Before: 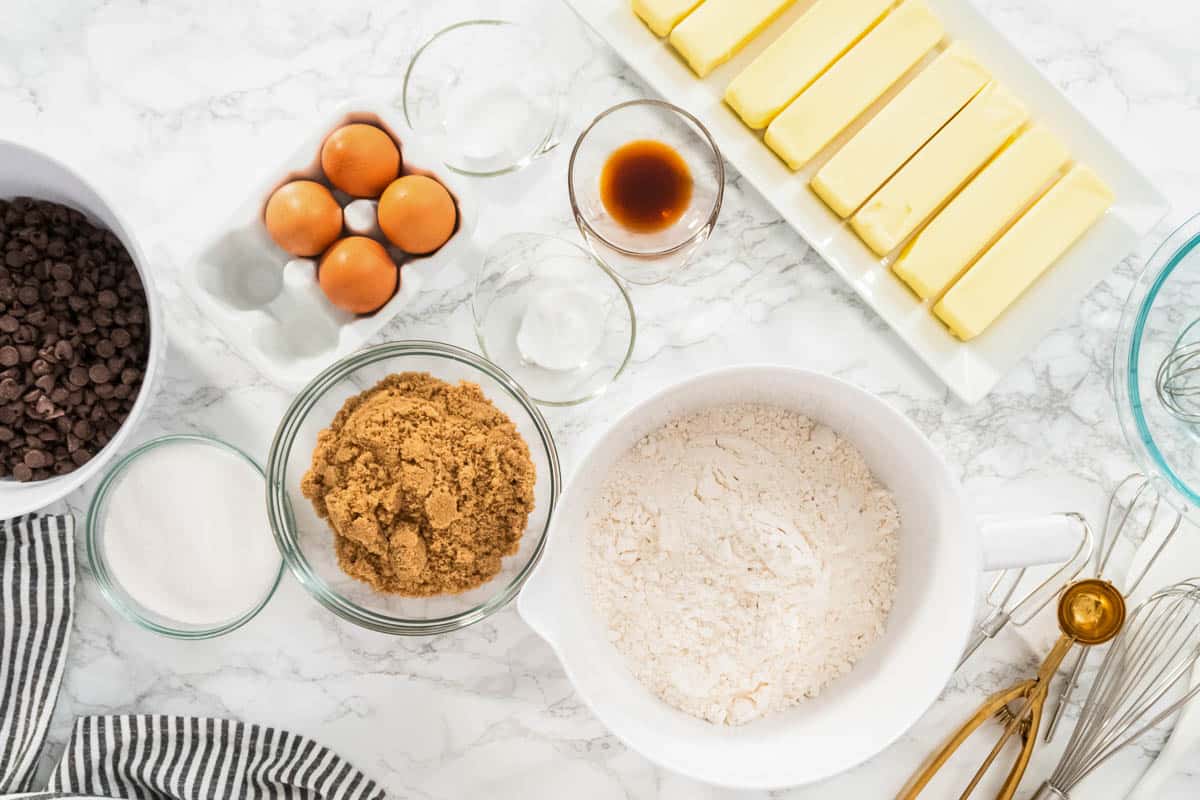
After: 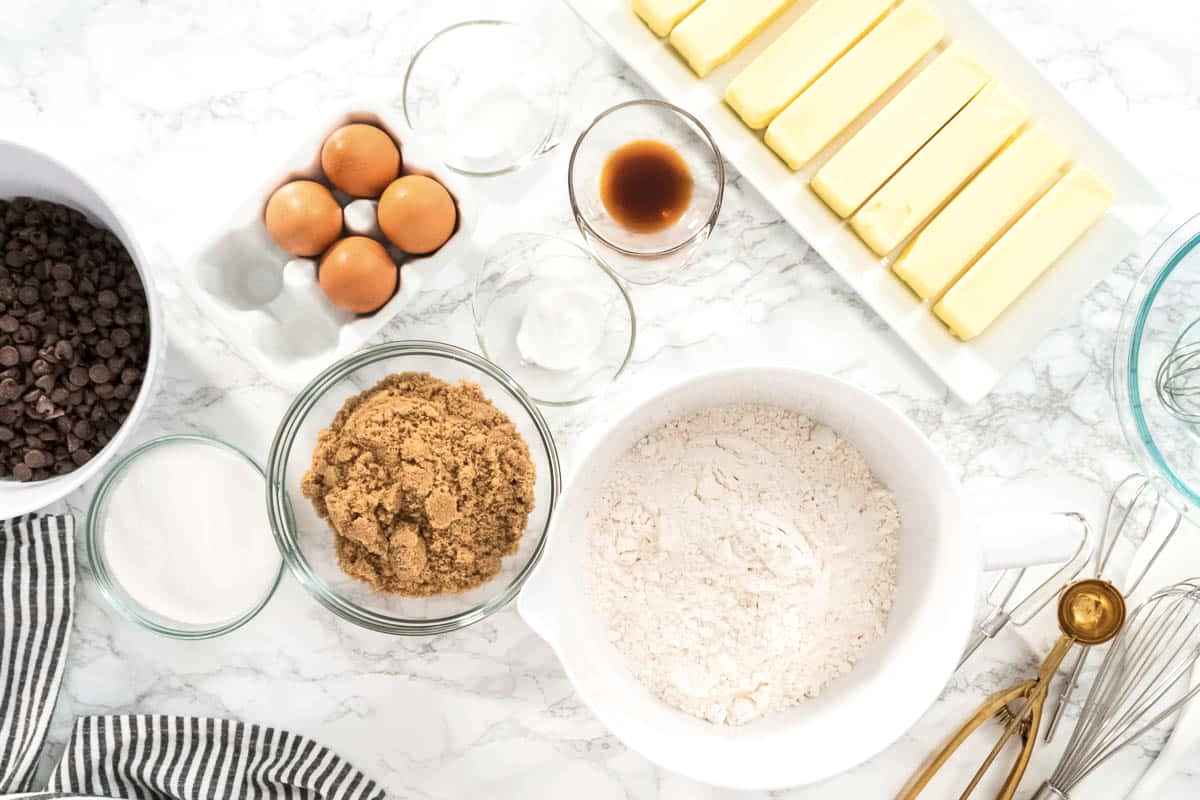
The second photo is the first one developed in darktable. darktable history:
exposure: exposure 0.203 EV, compensate highlight preservation false
contrast brightness saturation: contrast 0.055, brightness -0.015, saturation -0.215
